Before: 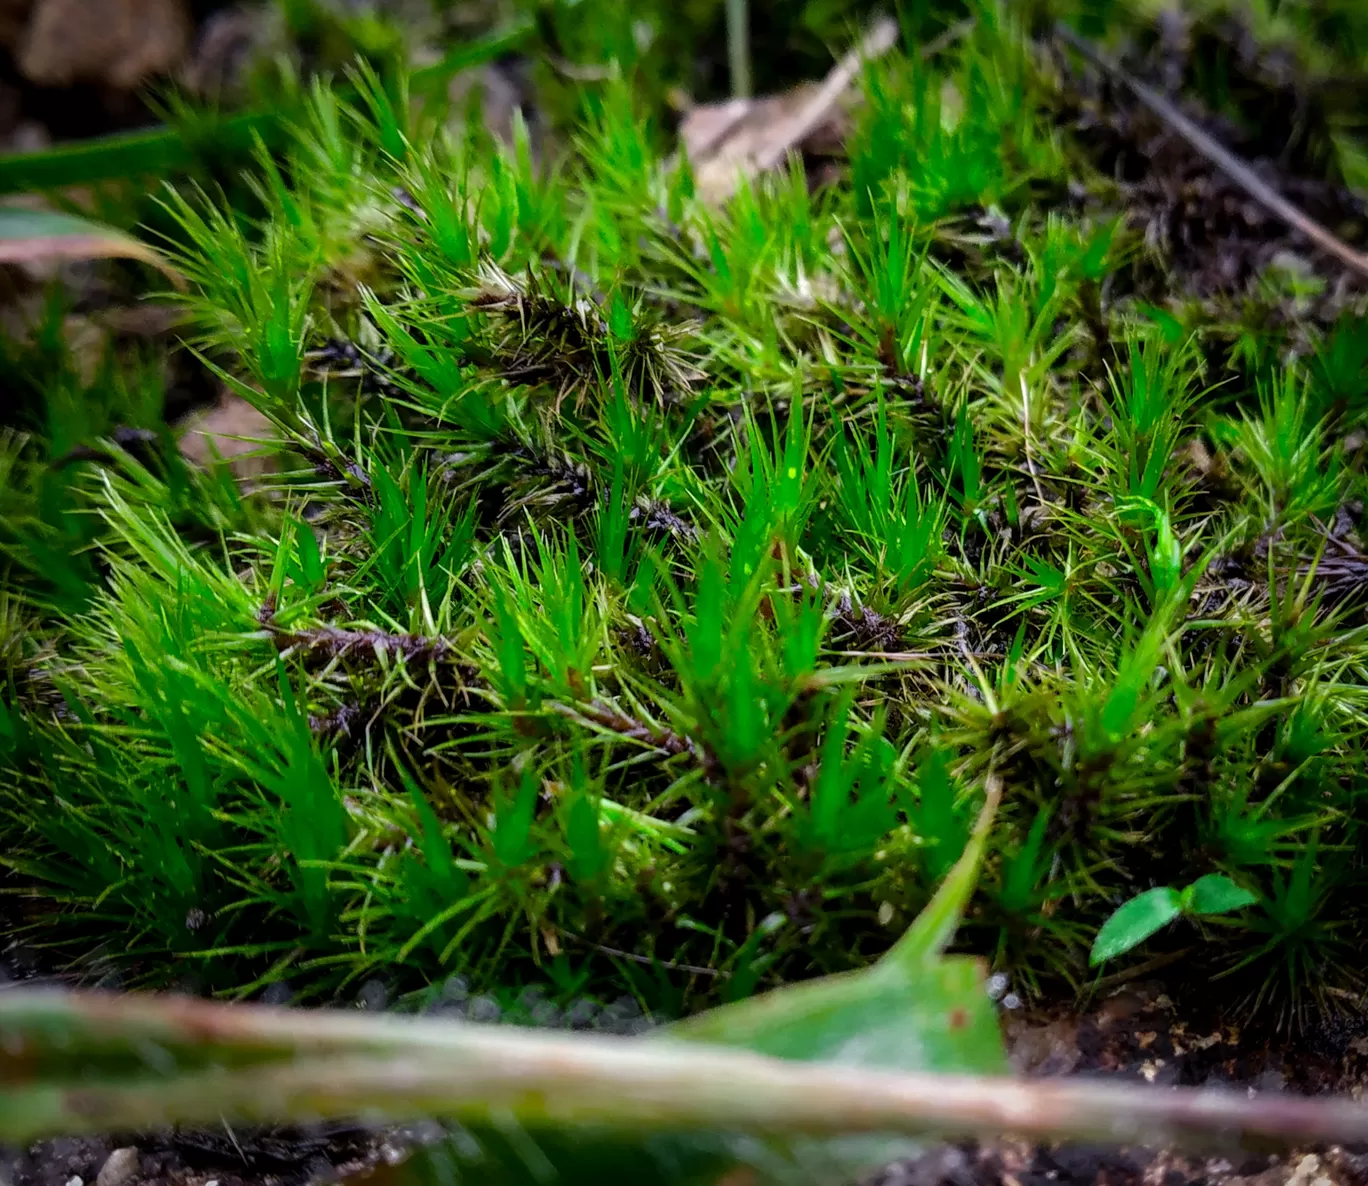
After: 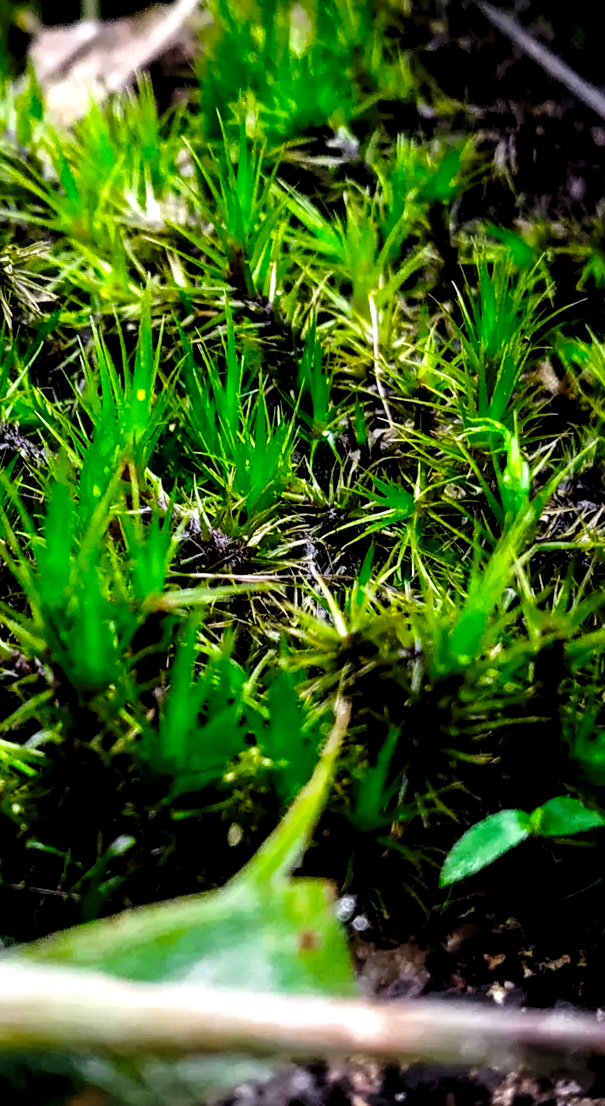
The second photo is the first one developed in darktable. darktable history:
local contrast: highlights 100%, shadows 100%, detail 131%, midtone range 0.2
crop: left 47.628%, top 6.643%, right 7.874%
base curve: curves: ch0 [(0, 0) (0.028, 0.03) (0.121, 0.232) (0.46, 0.748) (0.859, 0.968) (1, 1)], preserve colors none
color balance: output saturation 110%
levels: levels [0.101, 0.578, 0.953]
